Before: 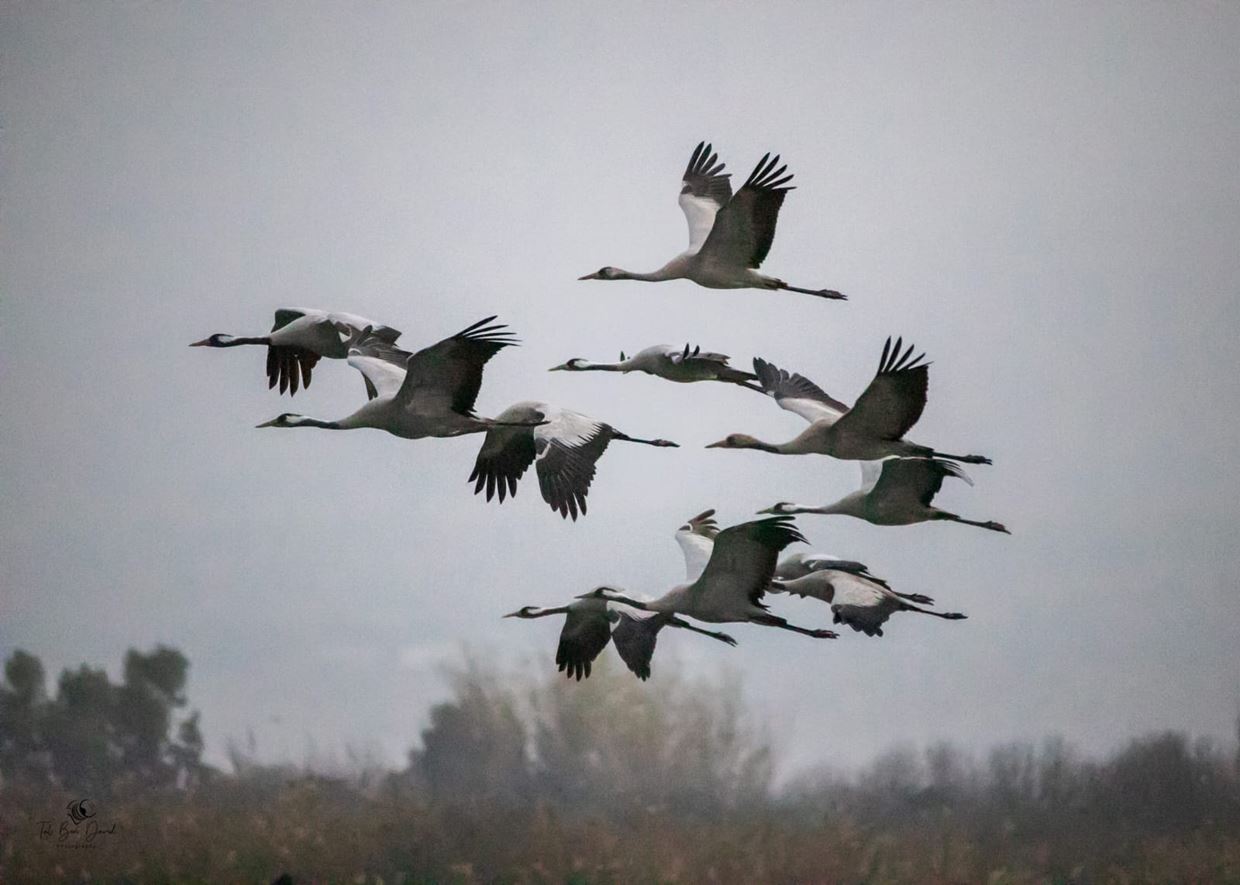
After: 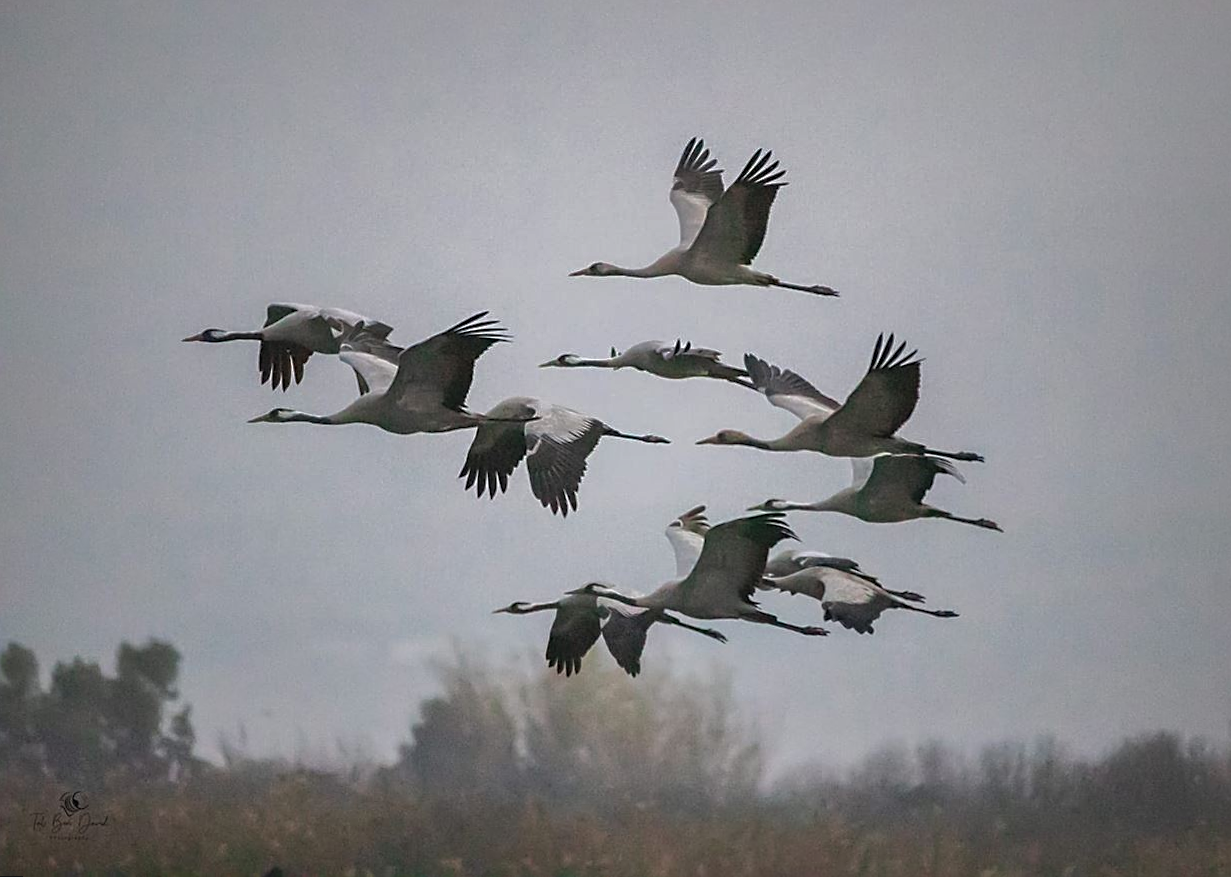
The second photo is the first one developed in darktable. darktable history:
sharpen: on, module defaults
rotate and perspective: rotation 0.192°, lens shift (horizontal) -0.015, crop left 0.005, crop right 0.996, crop top 0.006, crop bottom 0.99
exposure: black level correction -0.005, exposure 0.054 EV, compensate highlight preservation false
shadows and highlights: shadows 40, highlights -60
